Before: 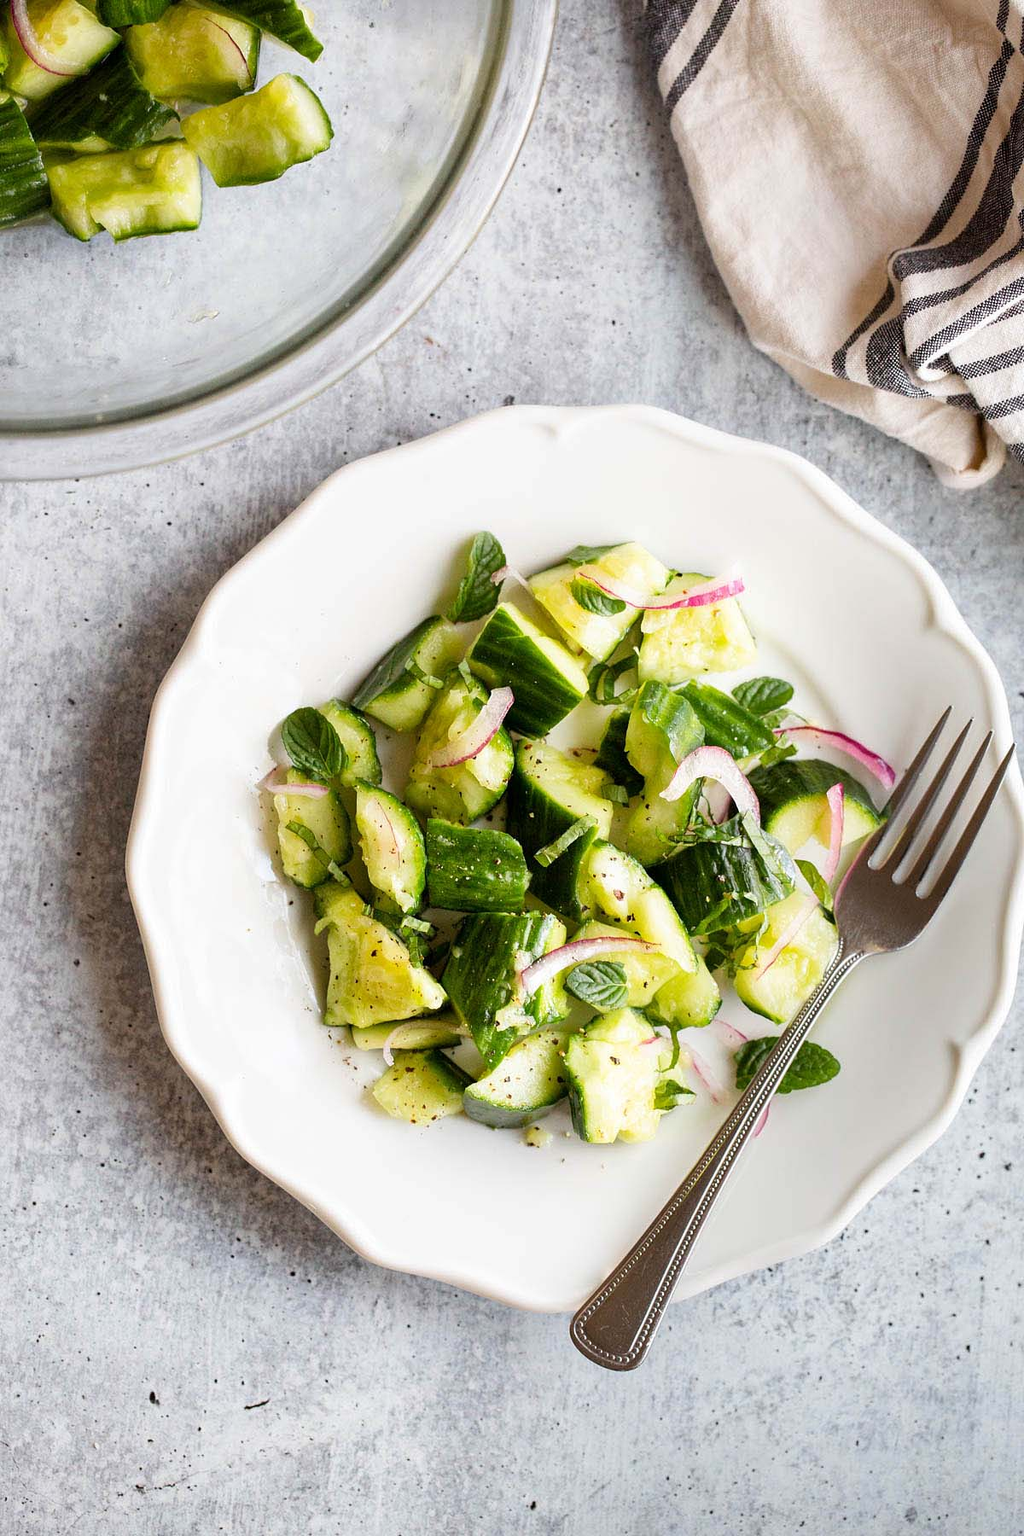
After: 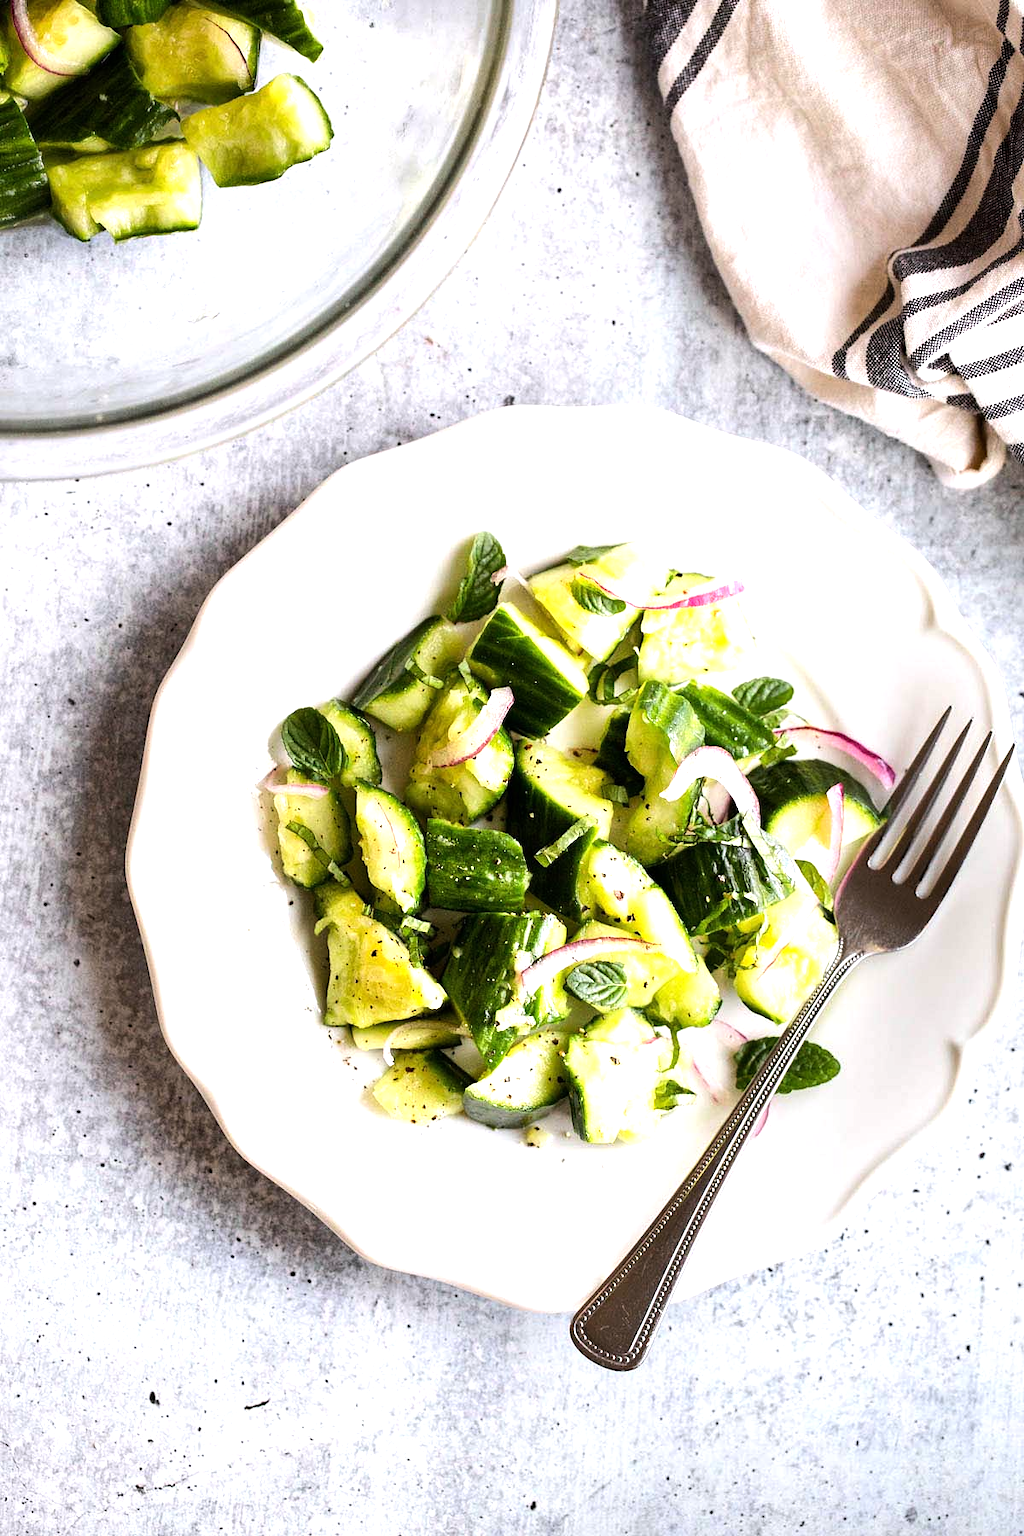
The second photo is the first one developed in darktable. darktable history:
tone equalizer: -8 EV -0.75 EV, -7 EV -0.7 EV, -6 EV -0.6 EV, -5 EV -0.4 EV, -3 EV 0.4 EV, -2 EV 0.6 EV, -1 EV 0.7 EV, +0 EV 0.75 EV, edges refinement/feathering 500, mask exposure compensation -1.57 EV, preserve details no
white balance: red 1.009, blue 1.027
